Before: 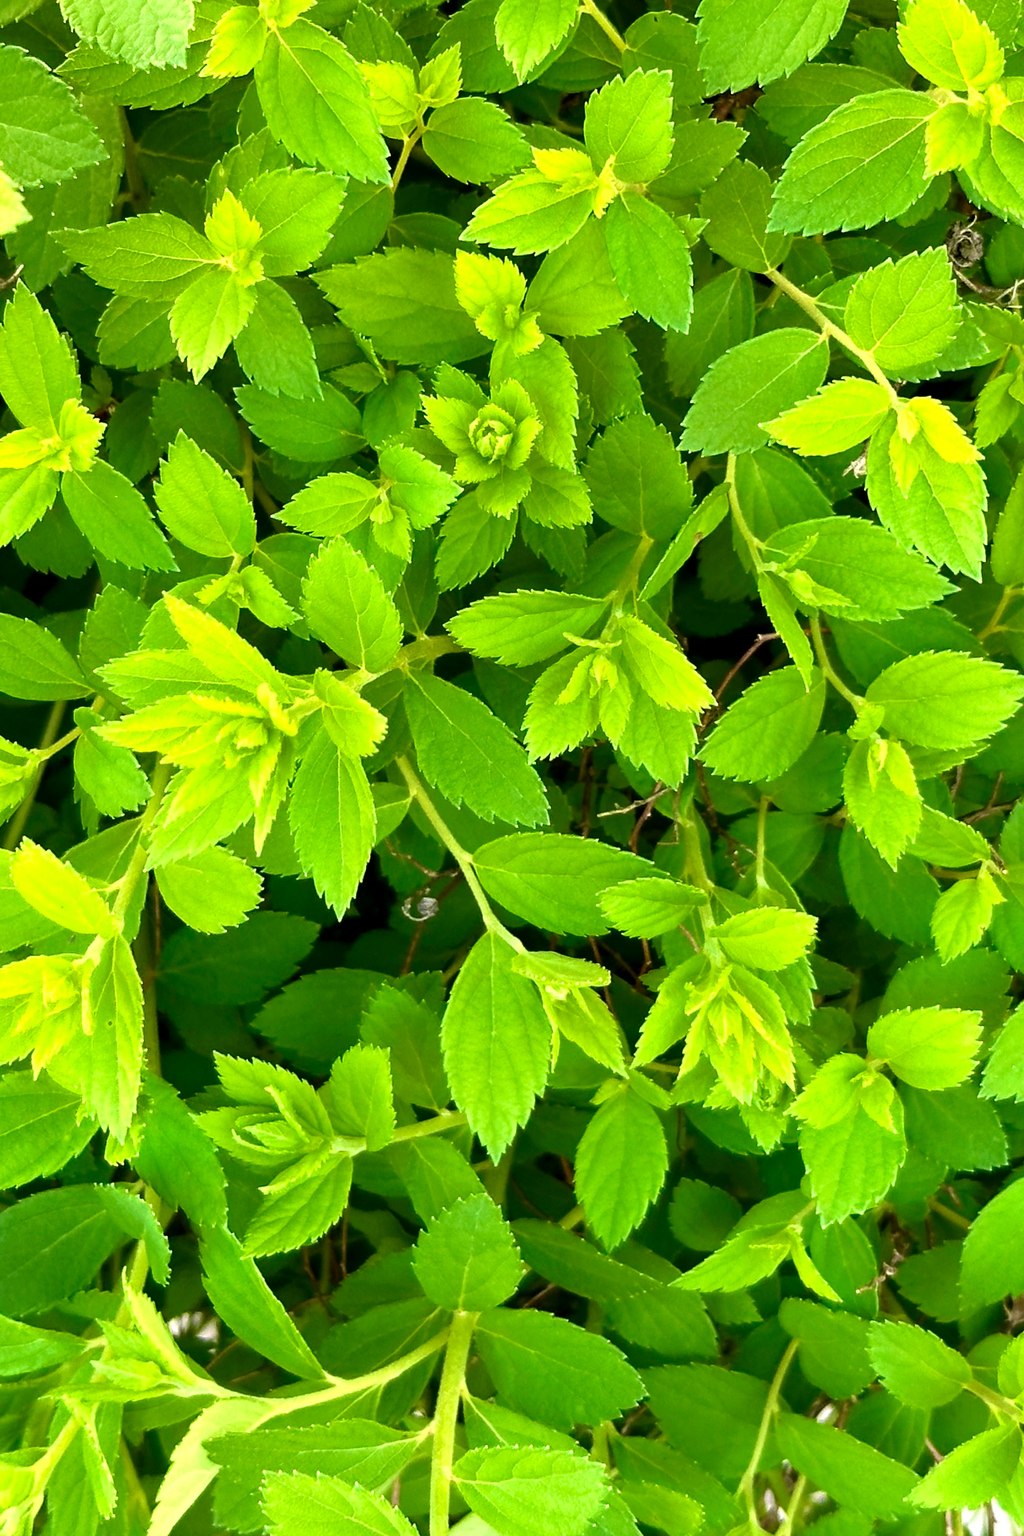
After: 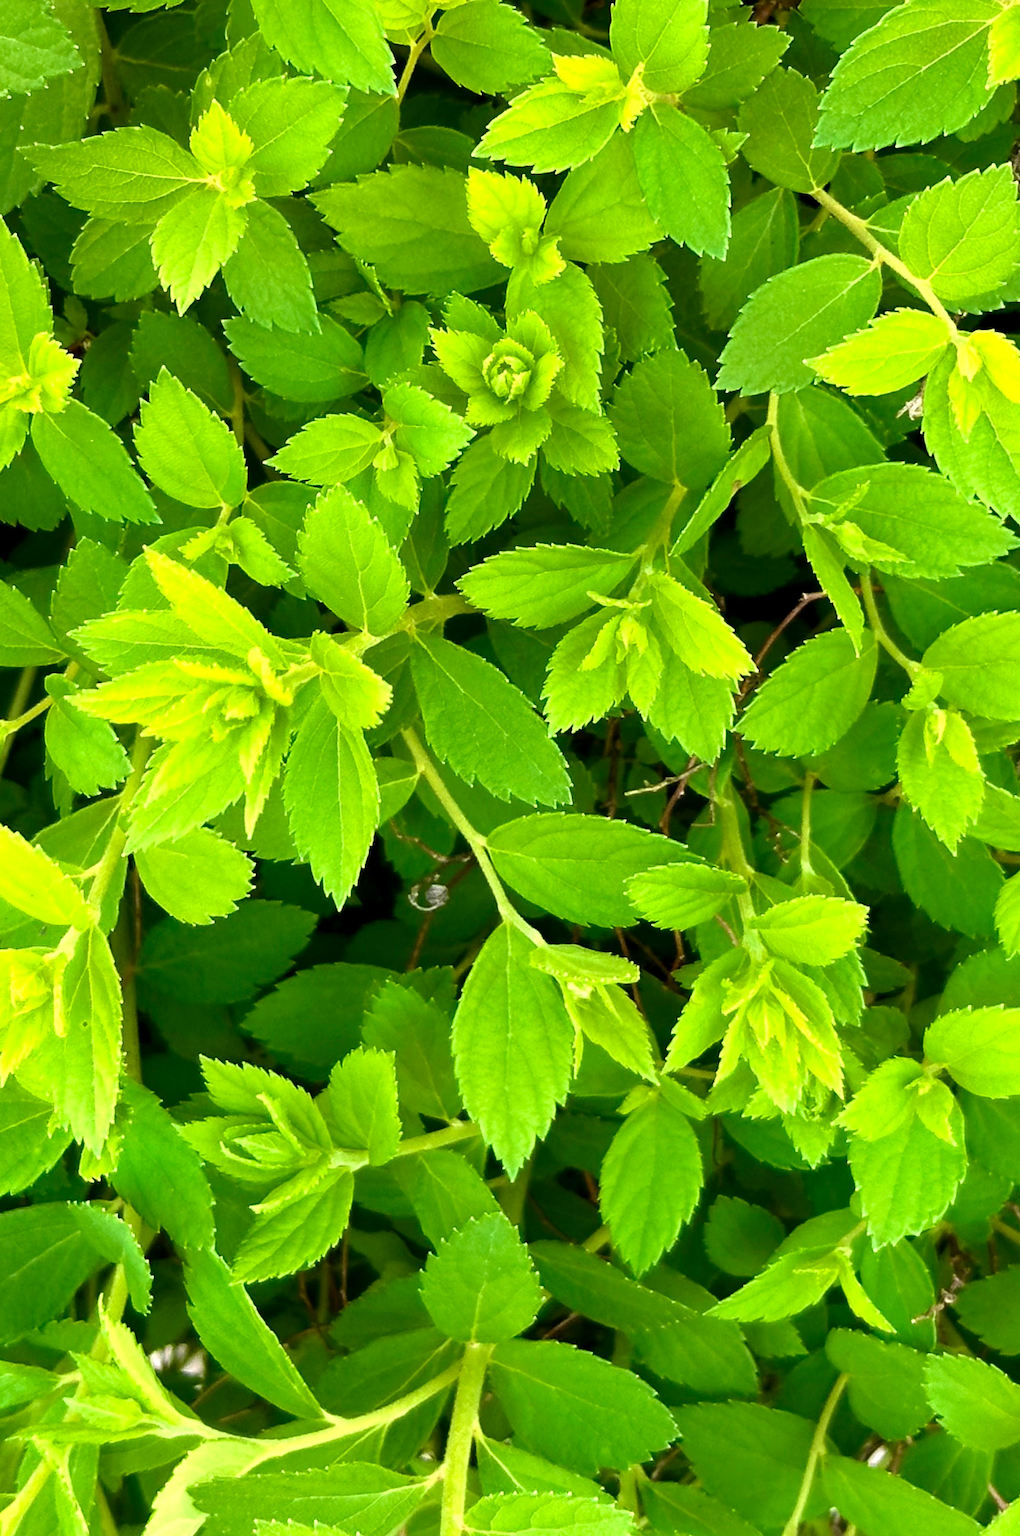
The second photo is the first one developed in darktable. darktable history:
crop: left 3.296%, top 6.467%, right 6.702%, bottom 3.245%
